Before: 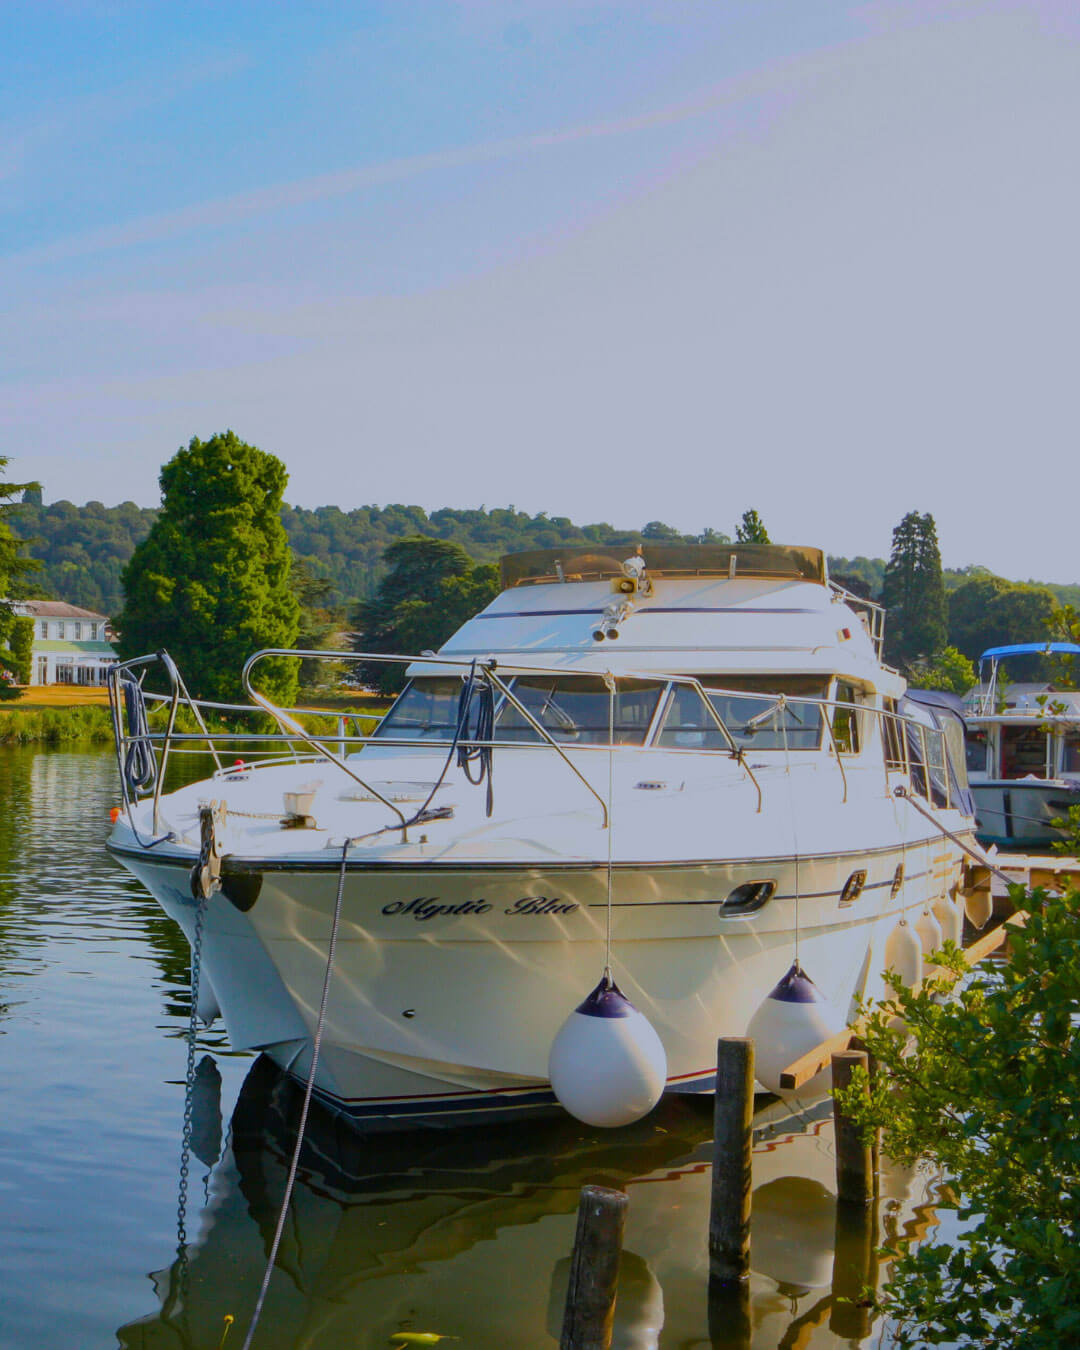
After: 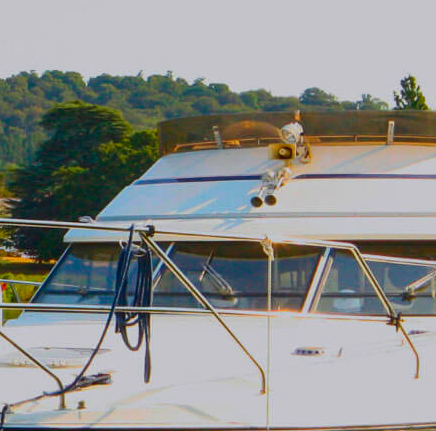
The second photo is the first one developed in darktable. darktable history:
crop: left 31.751%, top 32.172%, right 27.8%, bottom 35.83%
white balance: red 1.045, blue 0.932
contrast brightness saturation: contrast 0.18, saturation 0.3
